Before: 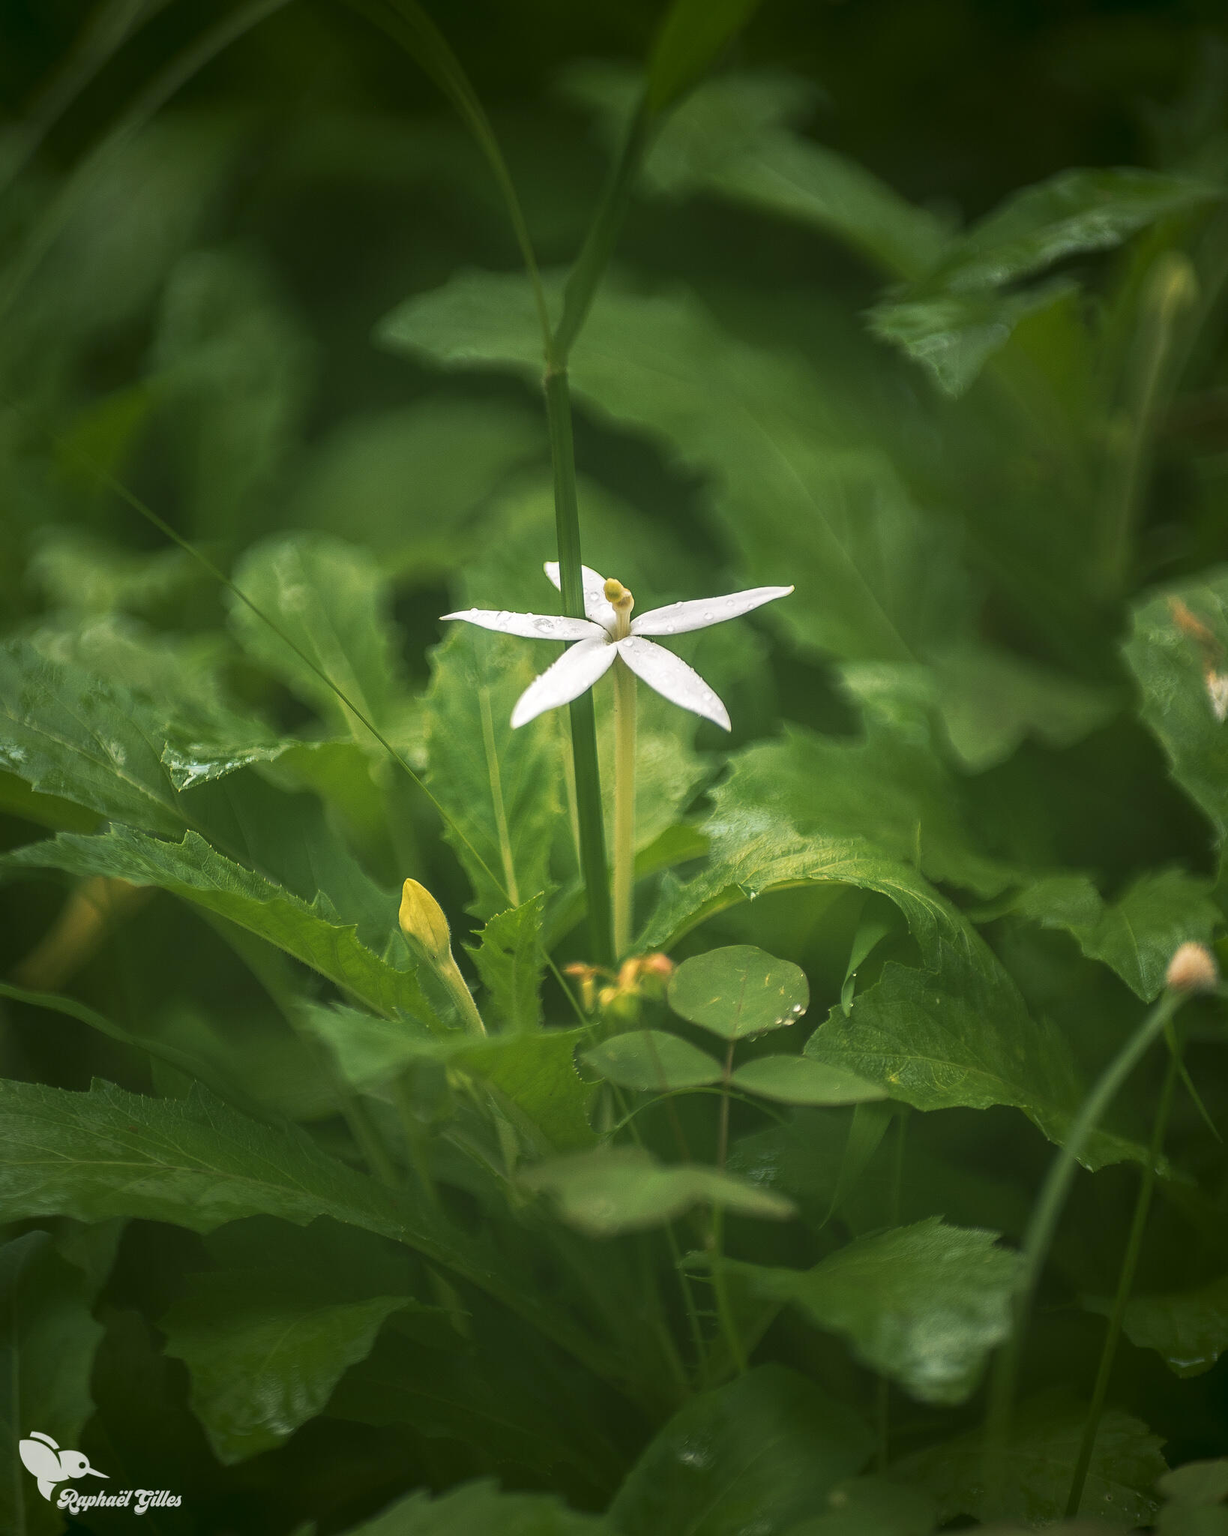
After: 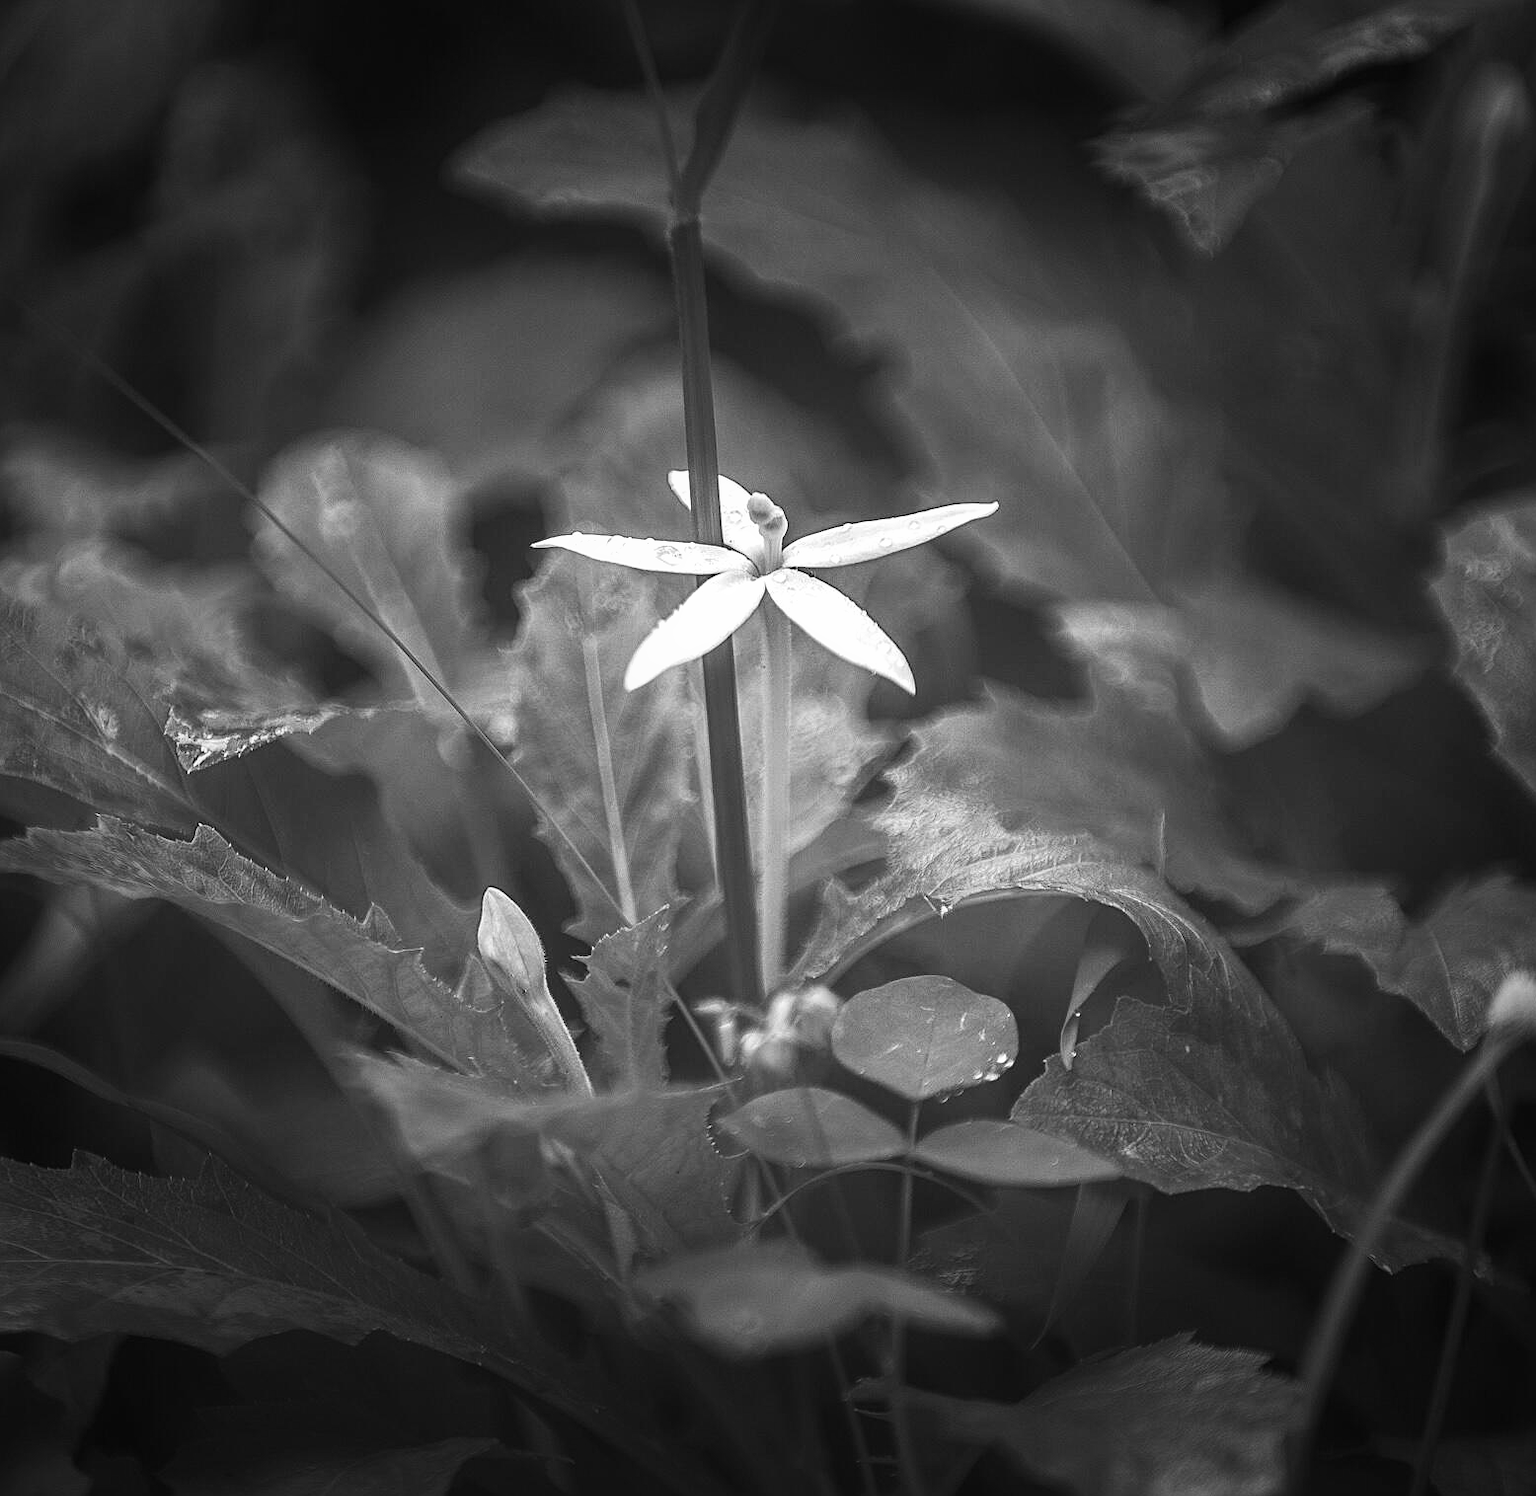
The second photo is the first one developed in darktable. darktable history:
sharpen: radius 2.167, amount 0.381, threshold 0
velvia: on, module defaults
local contrast: detail 110%
crop and rotate: left 2.991%, top 13.302%, right 1.981%, bottom 12.636%
vignetting: fall-off start 70.97%, brightness -0.584, saturation -0.118, width/height ratio 1.333
monochrome: on, module defaults
tone equalizer: -8 EV -0.417 EV, -7 EV -0.389 EV, -6 EV -0.333 EV, -5 EV -0.222 EV, -3 EV 0.222 EV, -2 EV 0.333 EV, -1 EV 0.389 EV, +0 EV 0.417 EV, edges refinement/feathering 500, mask exposure compensation -1.57 EV, preserve details no
